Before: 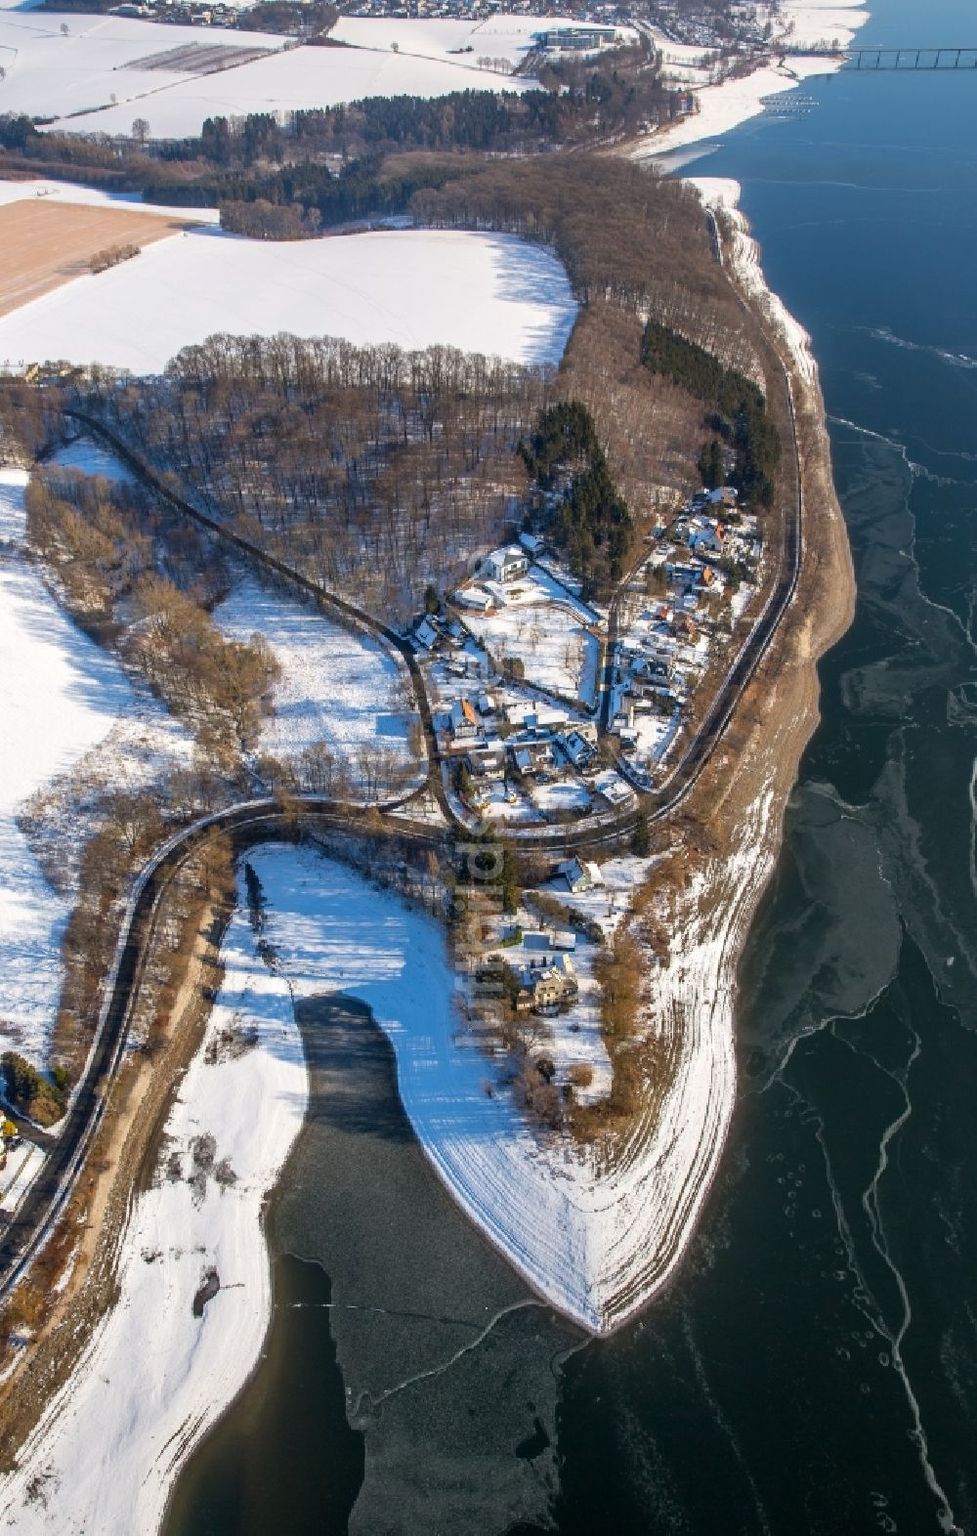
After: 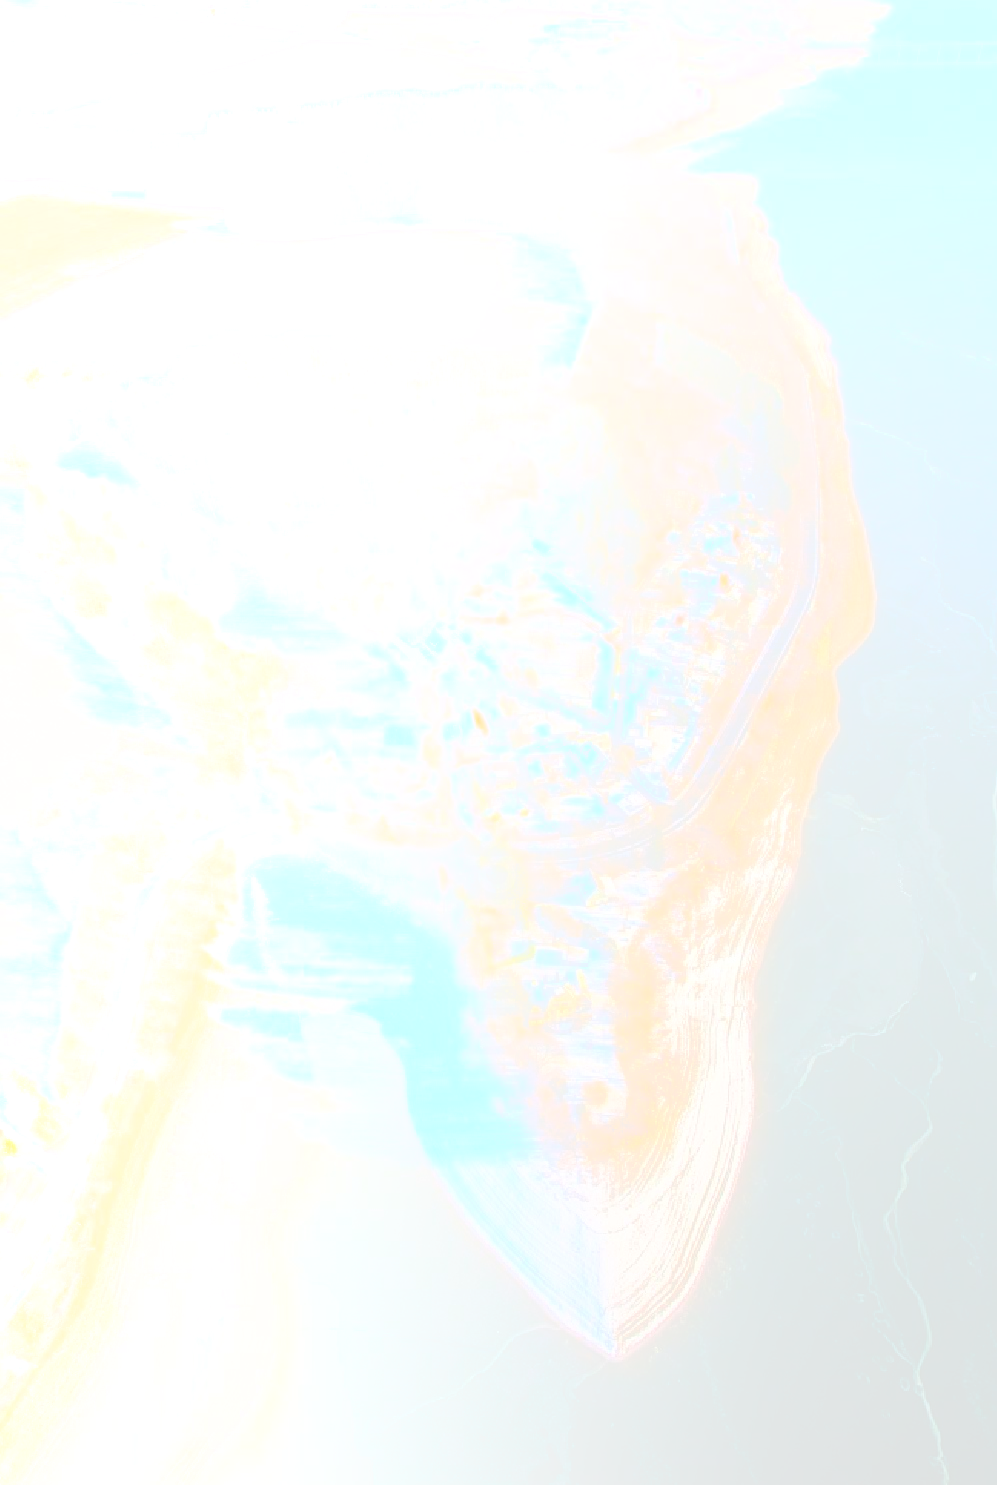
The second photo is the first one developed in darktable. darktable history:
exposure: black level correction -0.062, exposure -0.05 EV, compensate highlight preservation false
local contrast: on, module defaults
tone equalizer: on, module defaults
bloom: size 85%, threshold 5%, strength 85%
crop: top 0.448%, right 0.264%, bottom 5.045%
contrast brightness saturation: saturation 0.1
white balance: red 1, blue 1
sharpen: on, module defaults
